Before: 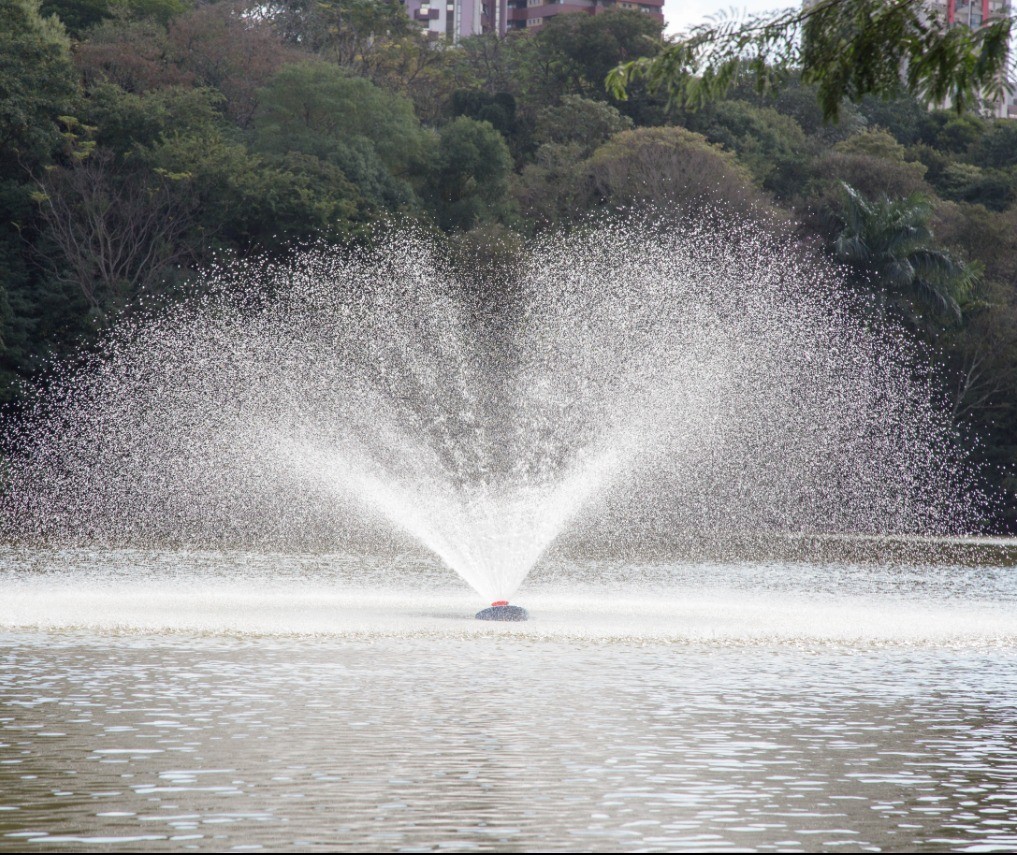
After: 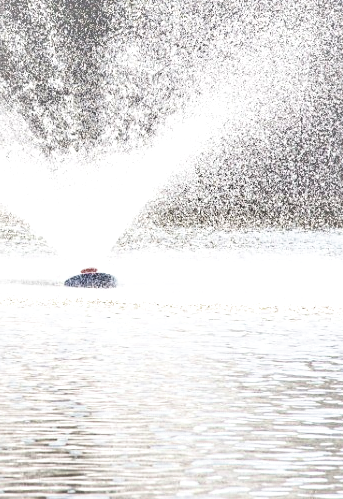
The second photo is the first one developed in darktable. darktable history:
color balance rgb: shadows lift › chroma 2.02%, shadows lift › hue 188.09°, highlights gain › luminance 14.853%, global offset › luminance -0.483%, perceptual saturation grading › global saturation 2.501%
sharpen: amount 0.213
contrast brightness saturation: contrast 0.098, saturation -0.378
exposure: black level correction 0, exposure 1.199 EV, compensate highlight preservation false
crop: left 40.458%, top 39.004%, right 25.78%, bottom 2.631%
filmic rgb: black relative exposure -5.08 EV, white relative exposure 3.56 EV, hardness 3.17, contrast 1.388, highlights saturation mix -48.95%, color science v6 (2022)
shadows and highlights: shadows 38.34, highlights -74.64
local contrast: highlights 101%, shadows 101%, detail 119%, midtone range 0.2
